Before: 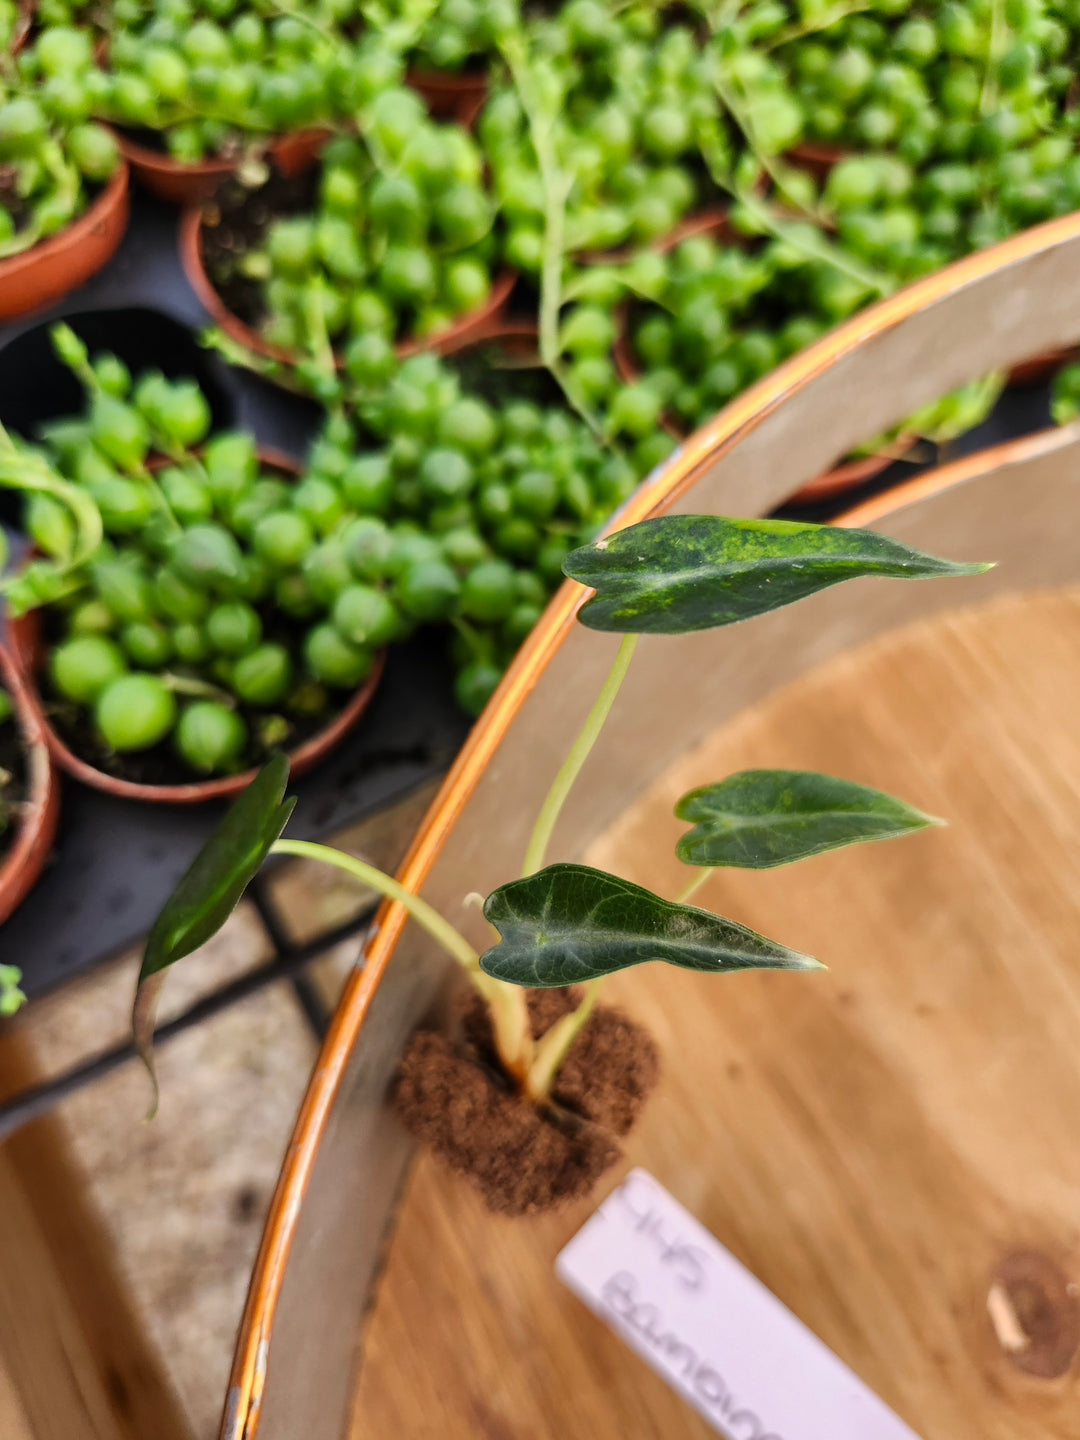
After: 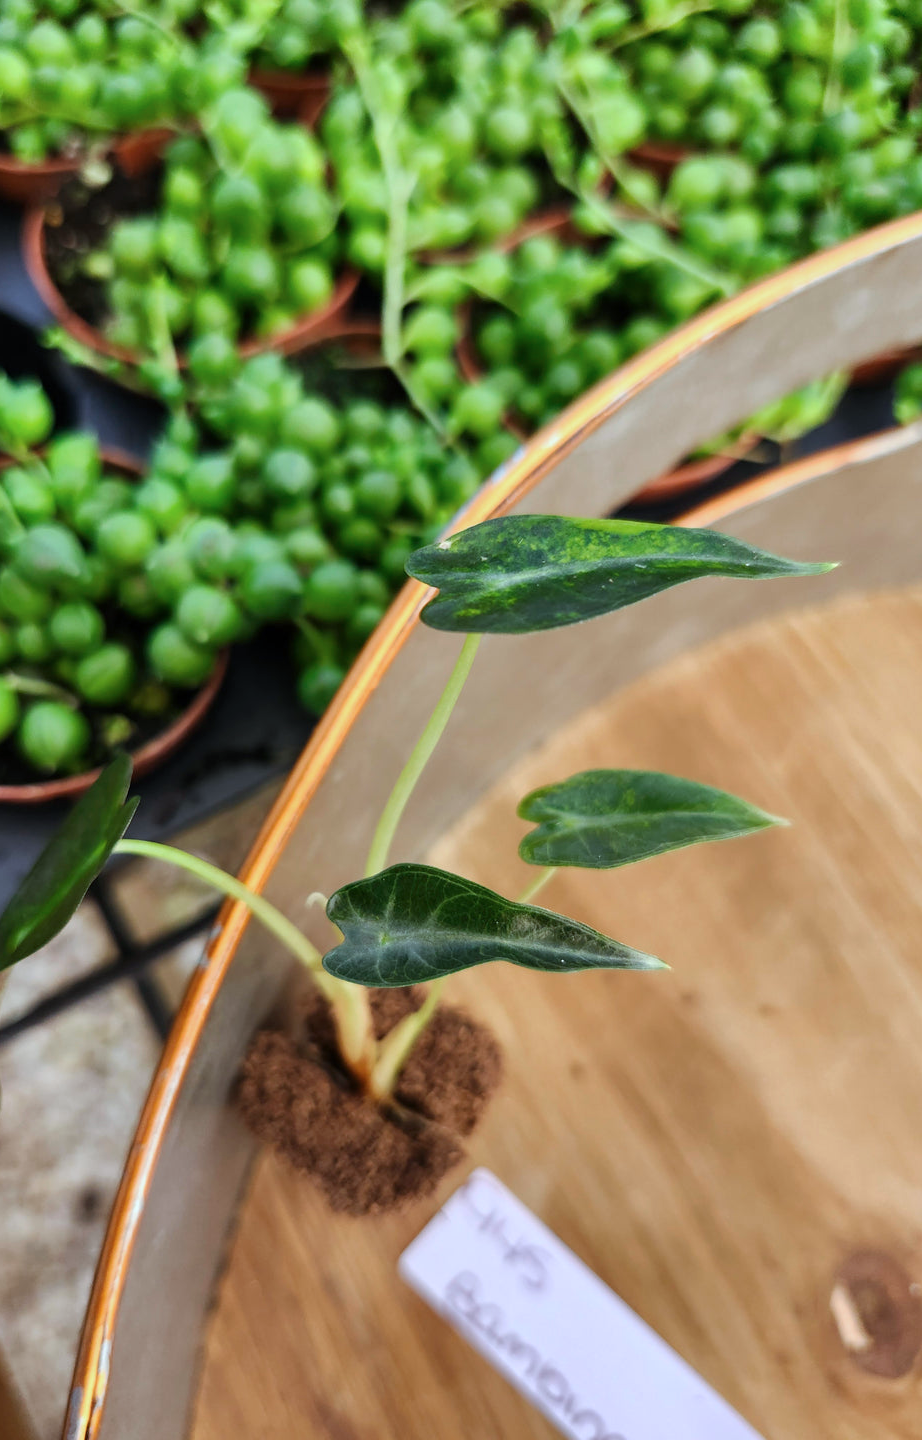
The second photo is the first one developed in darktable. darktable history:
crop and rotate: left 14.584%
color calibration: illuminant F (fluorescent), F source F9 (Cool White Deluxe 4150 K) – high CRI, x 0.374, y 0.373, temperature 4158.34 K
